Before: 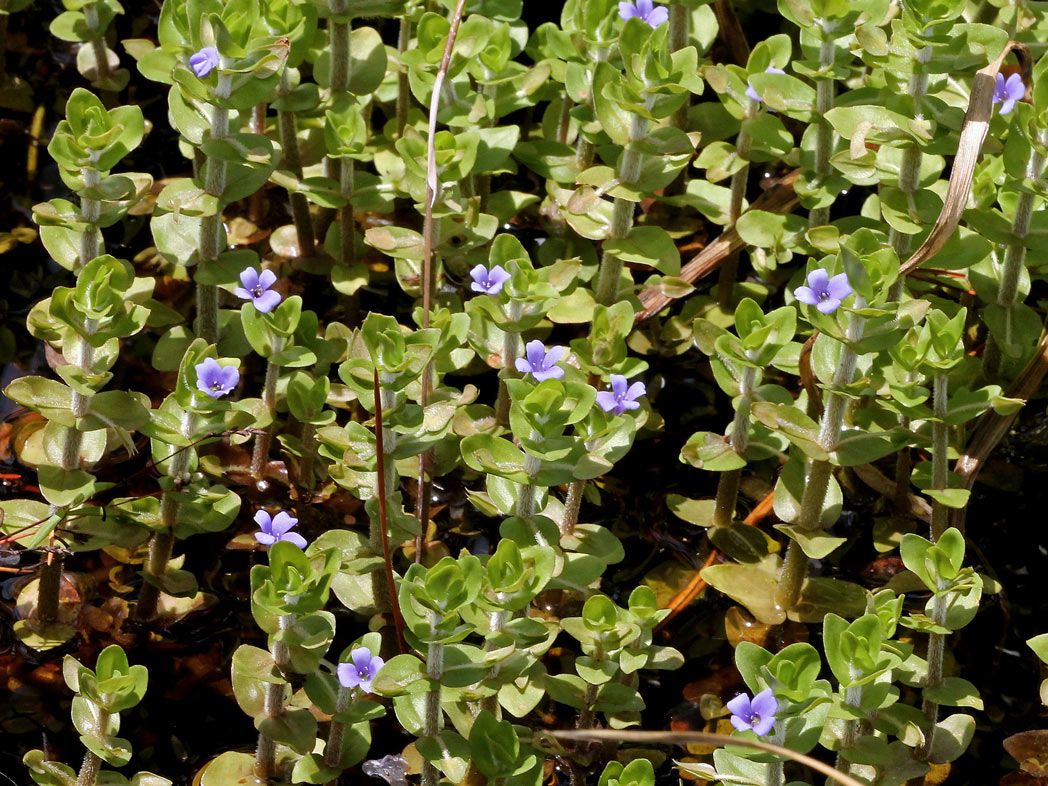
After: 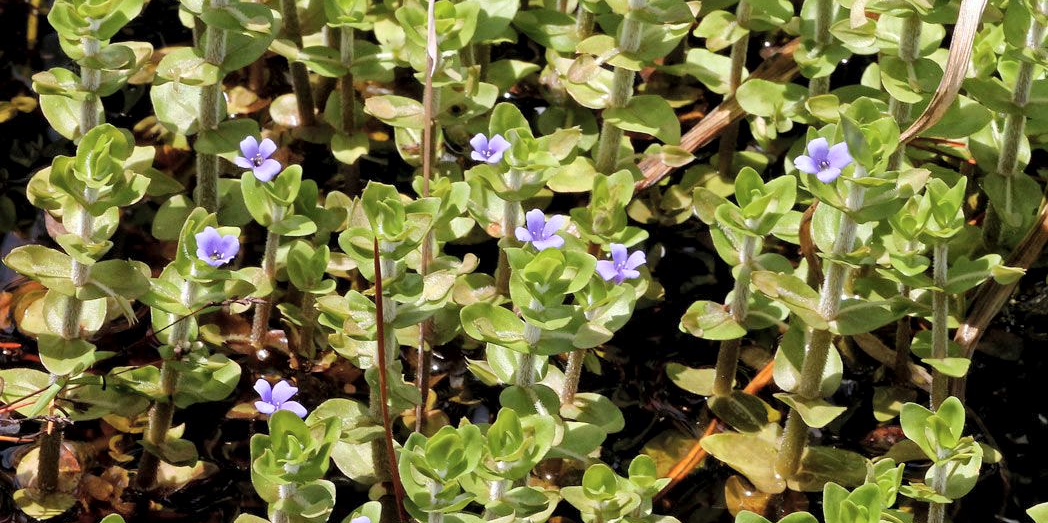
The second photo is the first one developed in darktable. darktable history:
crop: top 16.727%, bottom 16.727%
global tonemap: drago (1, 100), detail 1
